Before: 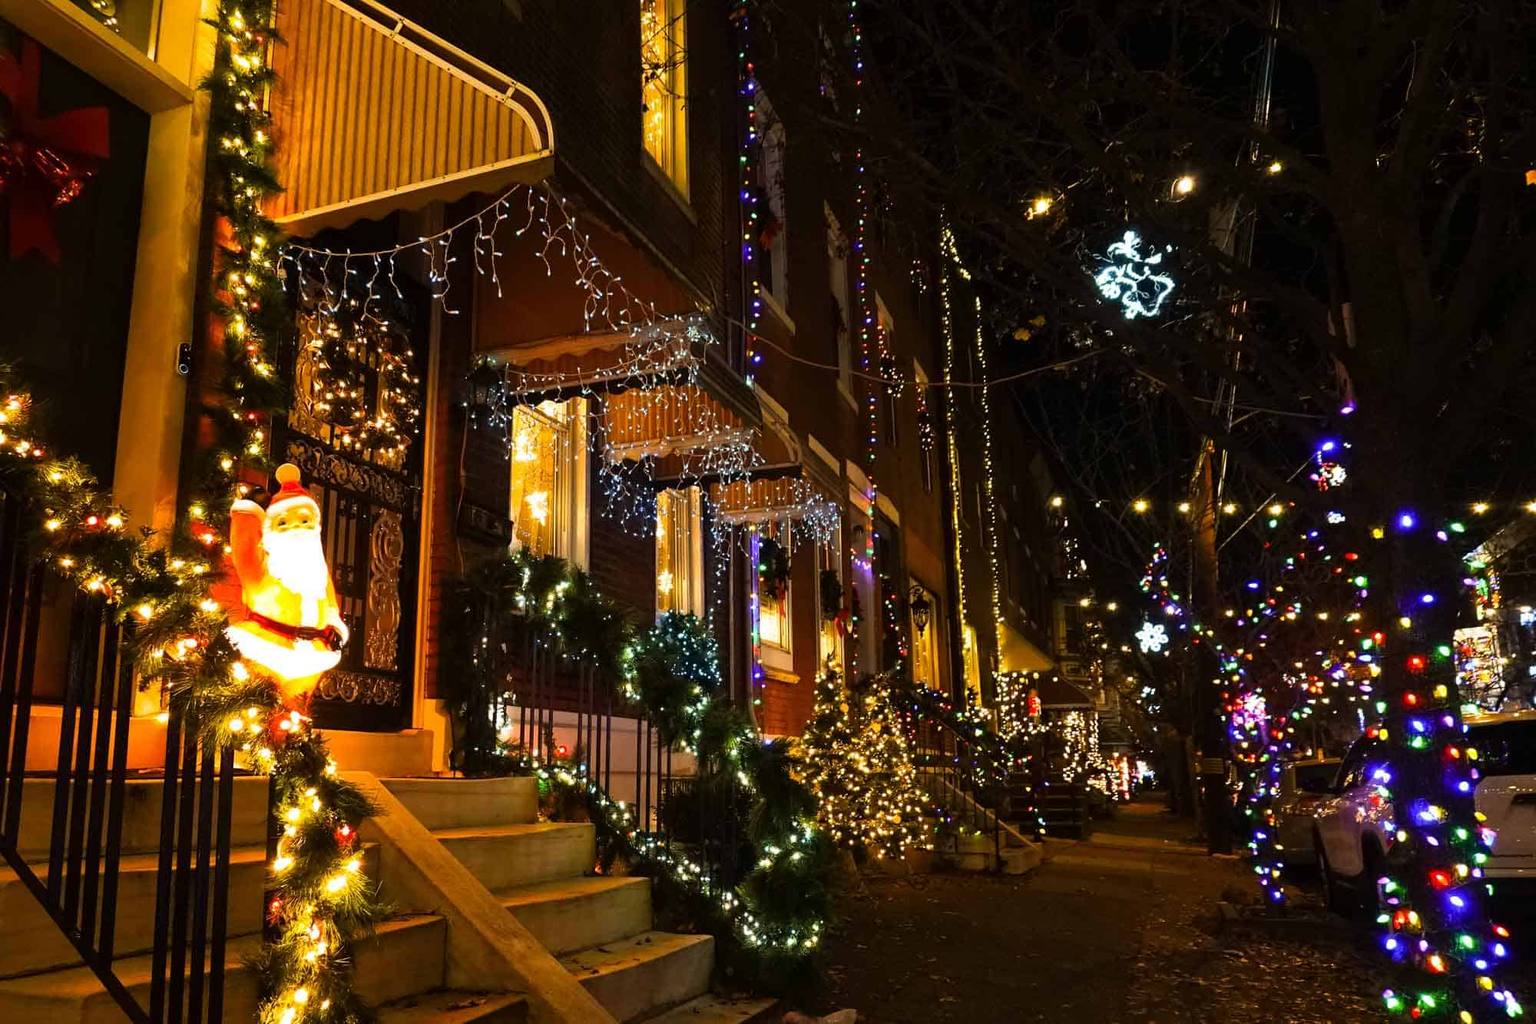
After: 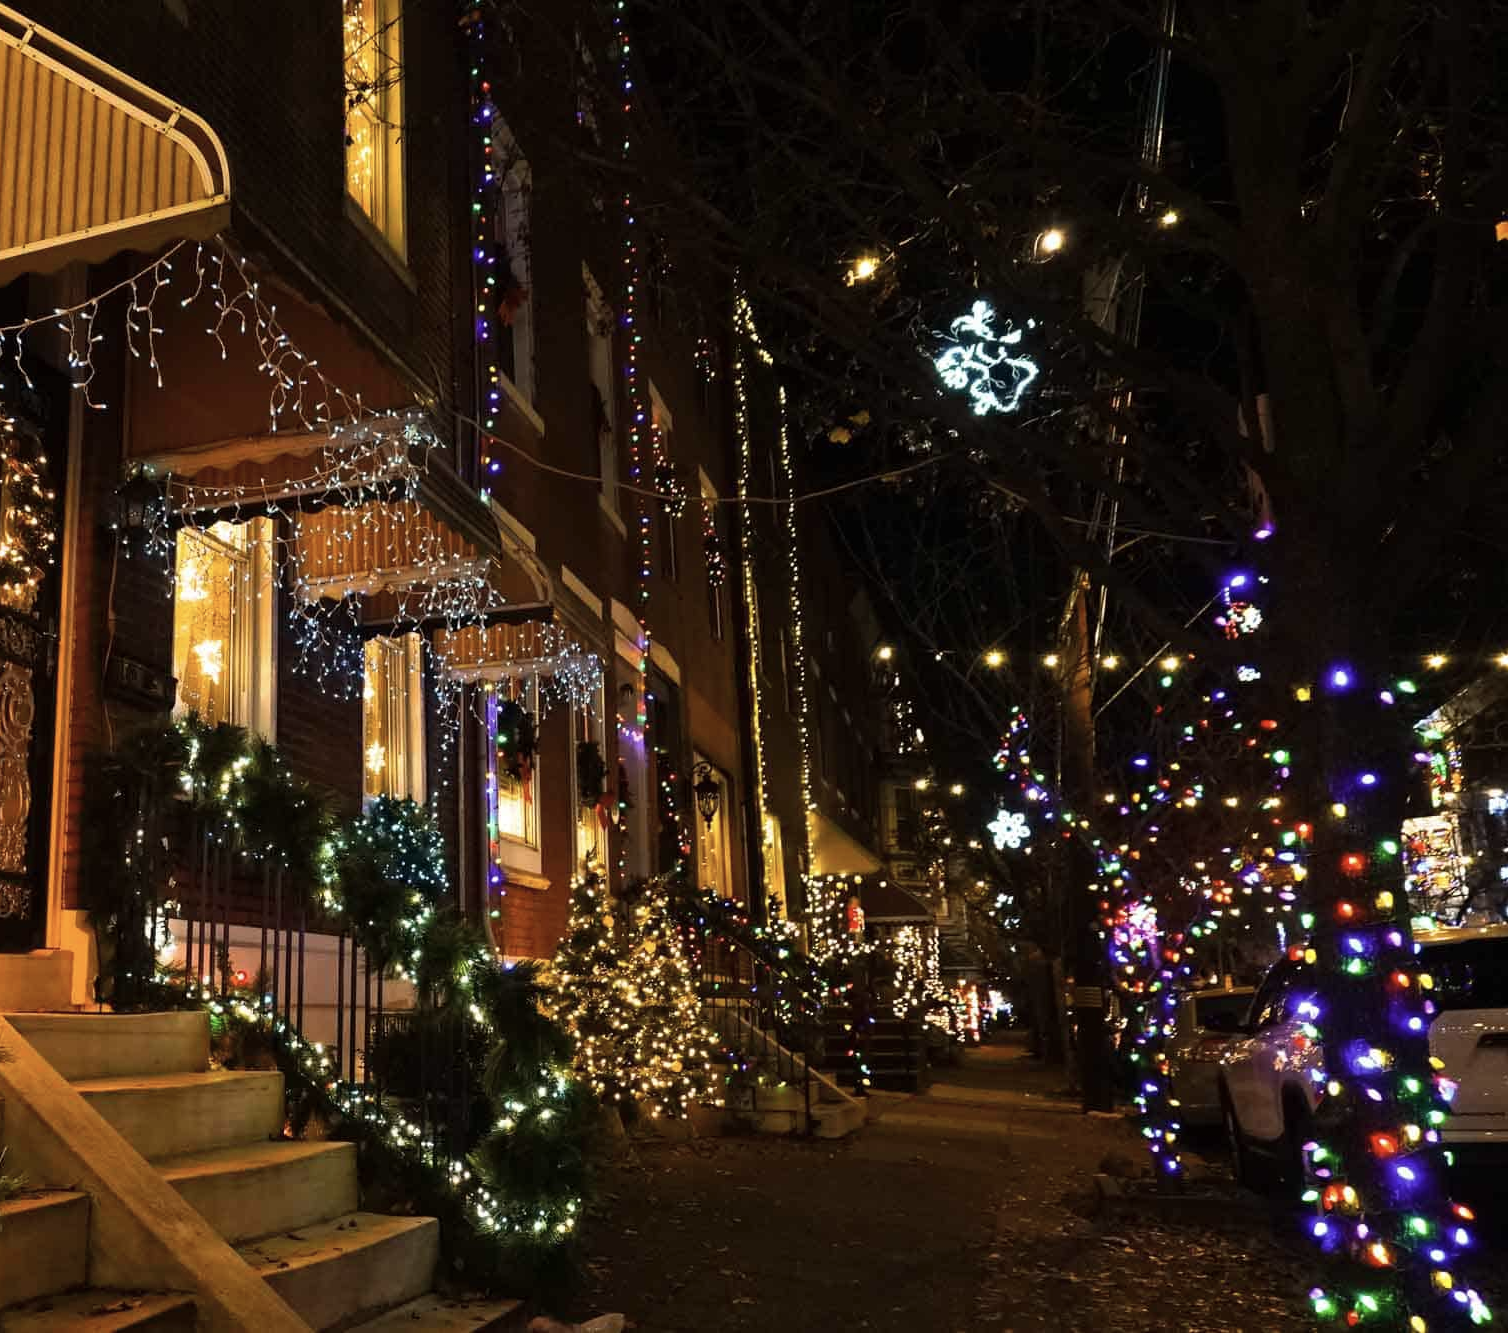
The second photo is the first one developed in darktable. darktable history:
crop and rotate: left 24.6%
color correction: saturation 0.8
